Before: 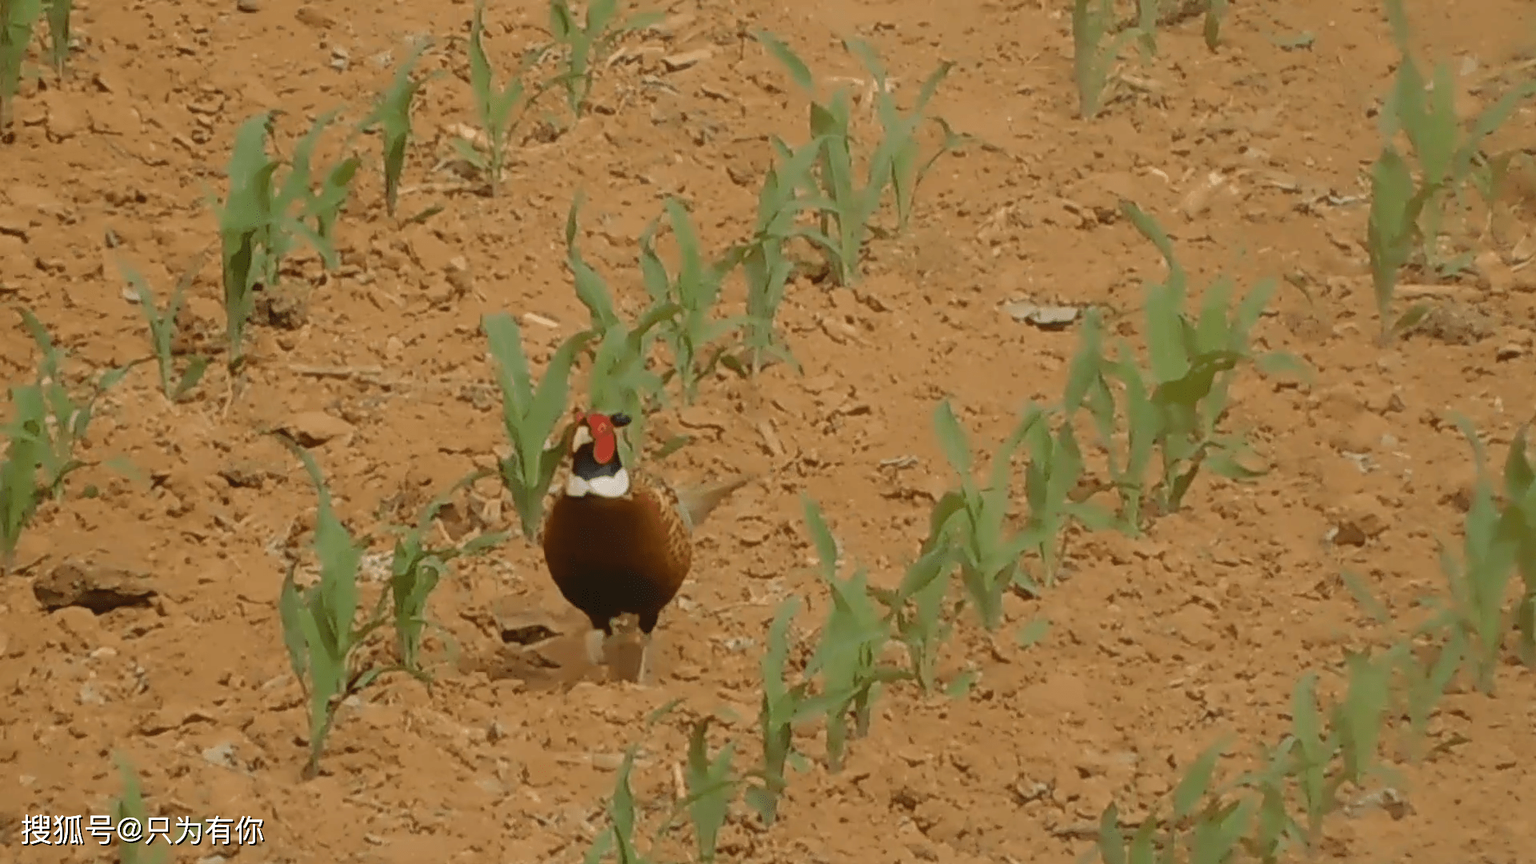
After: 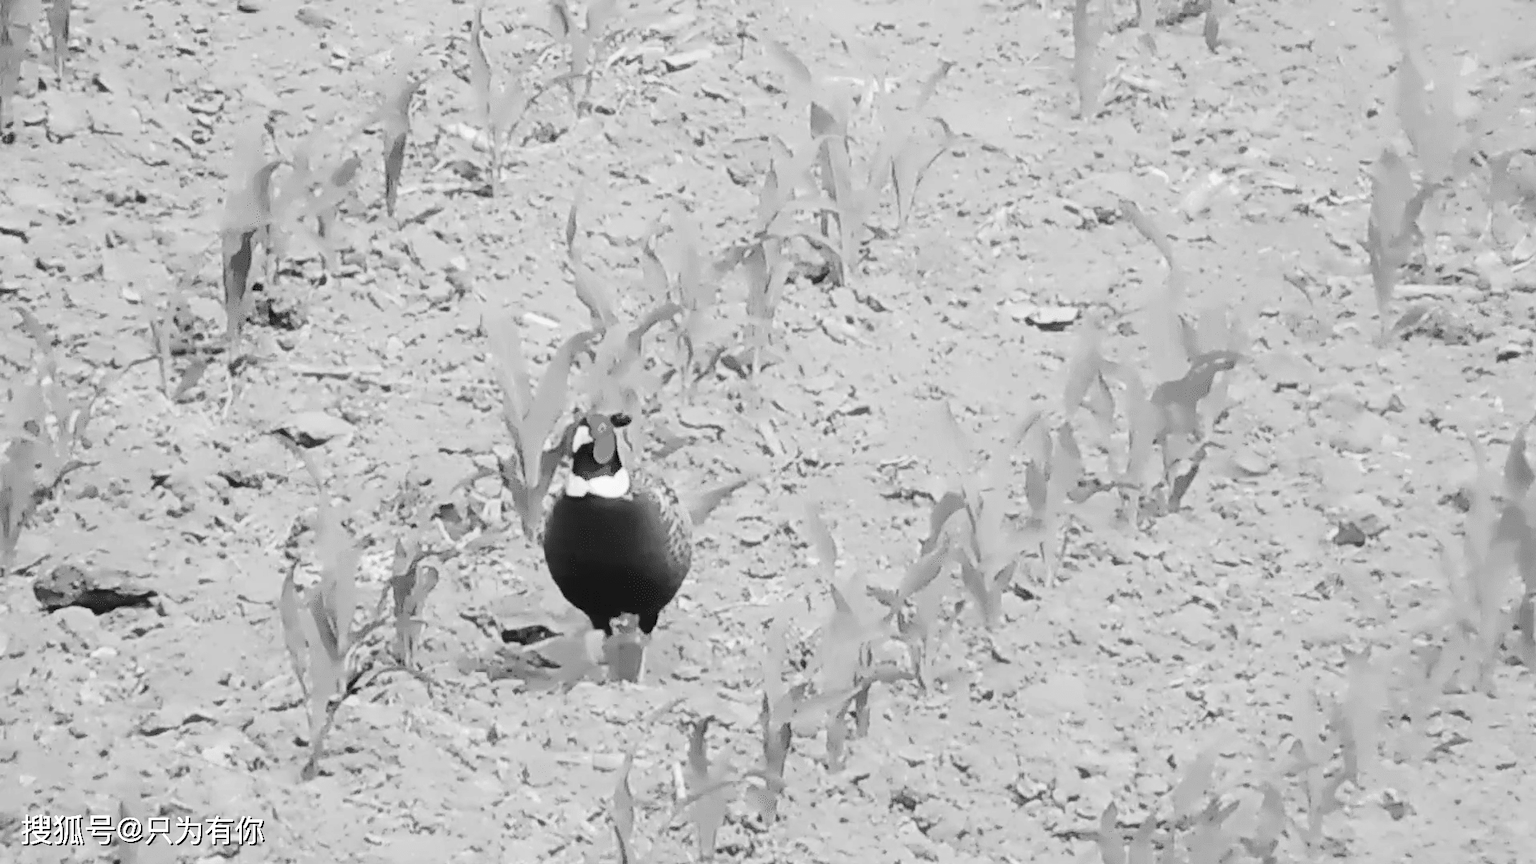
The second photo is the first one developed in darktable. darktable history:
monochrome: a 32, b 64, size 2.3, highlights 1
base curve: curves: ch0 [(0, 0.003) (0.001, 0.002) (0.006, 0.004) (0.02, 0.022) (0.048, 0.086) (0.094, 0.234) (0.162, 0.431) (0.258, 0.629) (0.385, 0.8) (0.548, 0.918) (0.751, 0.988) (1, 1)], preserve colors none
